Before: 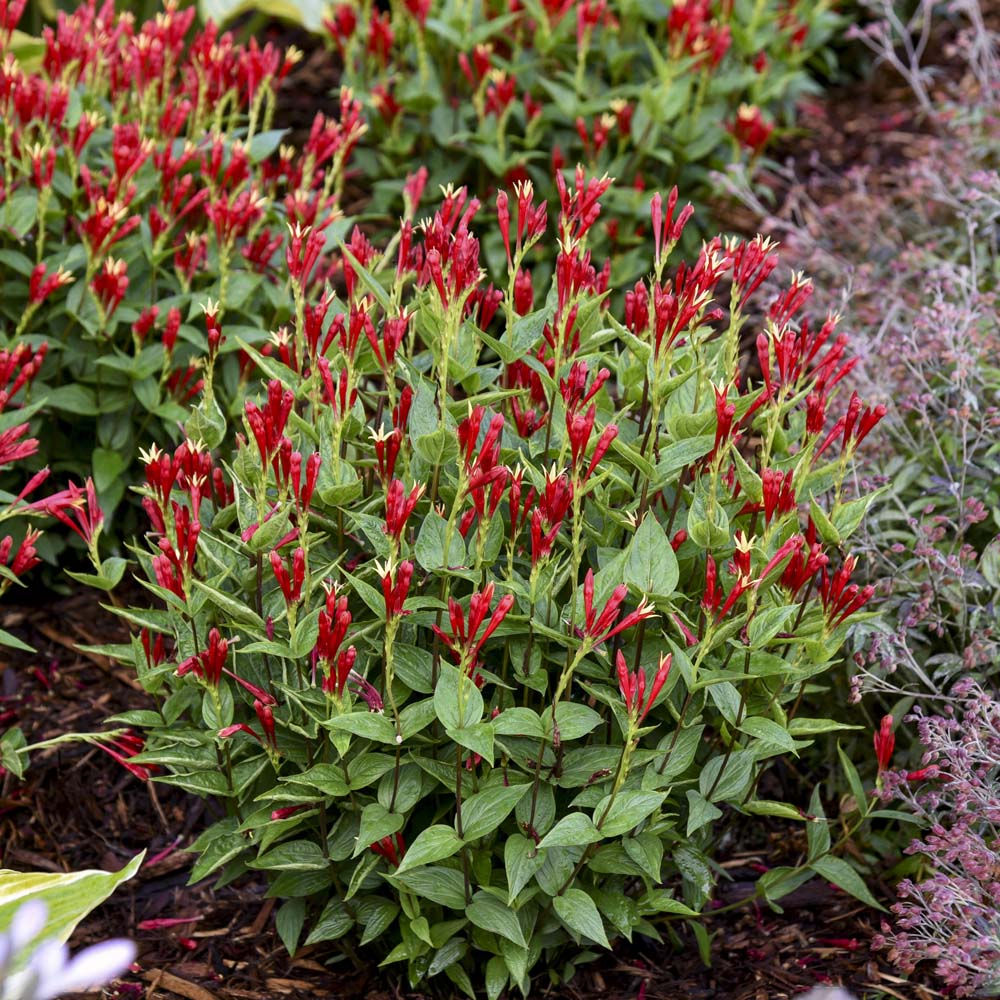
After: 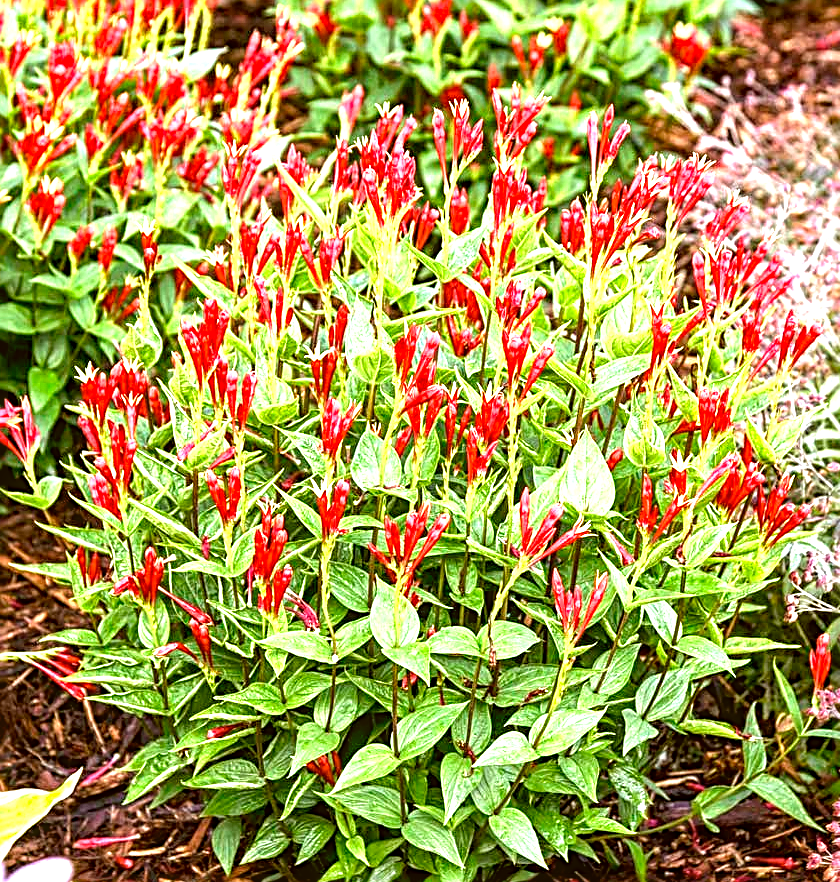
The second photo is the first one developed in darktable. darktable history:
exposure: black level correction 0, exposure 1.9 EV, compensate highlight preservation false
crop: left 6.446%, top 8.188%, right 9.538%, bottom 3.548%
sharpen: radius 2.817, amount 0.715
color correction: highlights a* -1.43, highlights b* 10.12, shadows a* 0.395, shadows b* 19.35
local contrast: detail 130%
